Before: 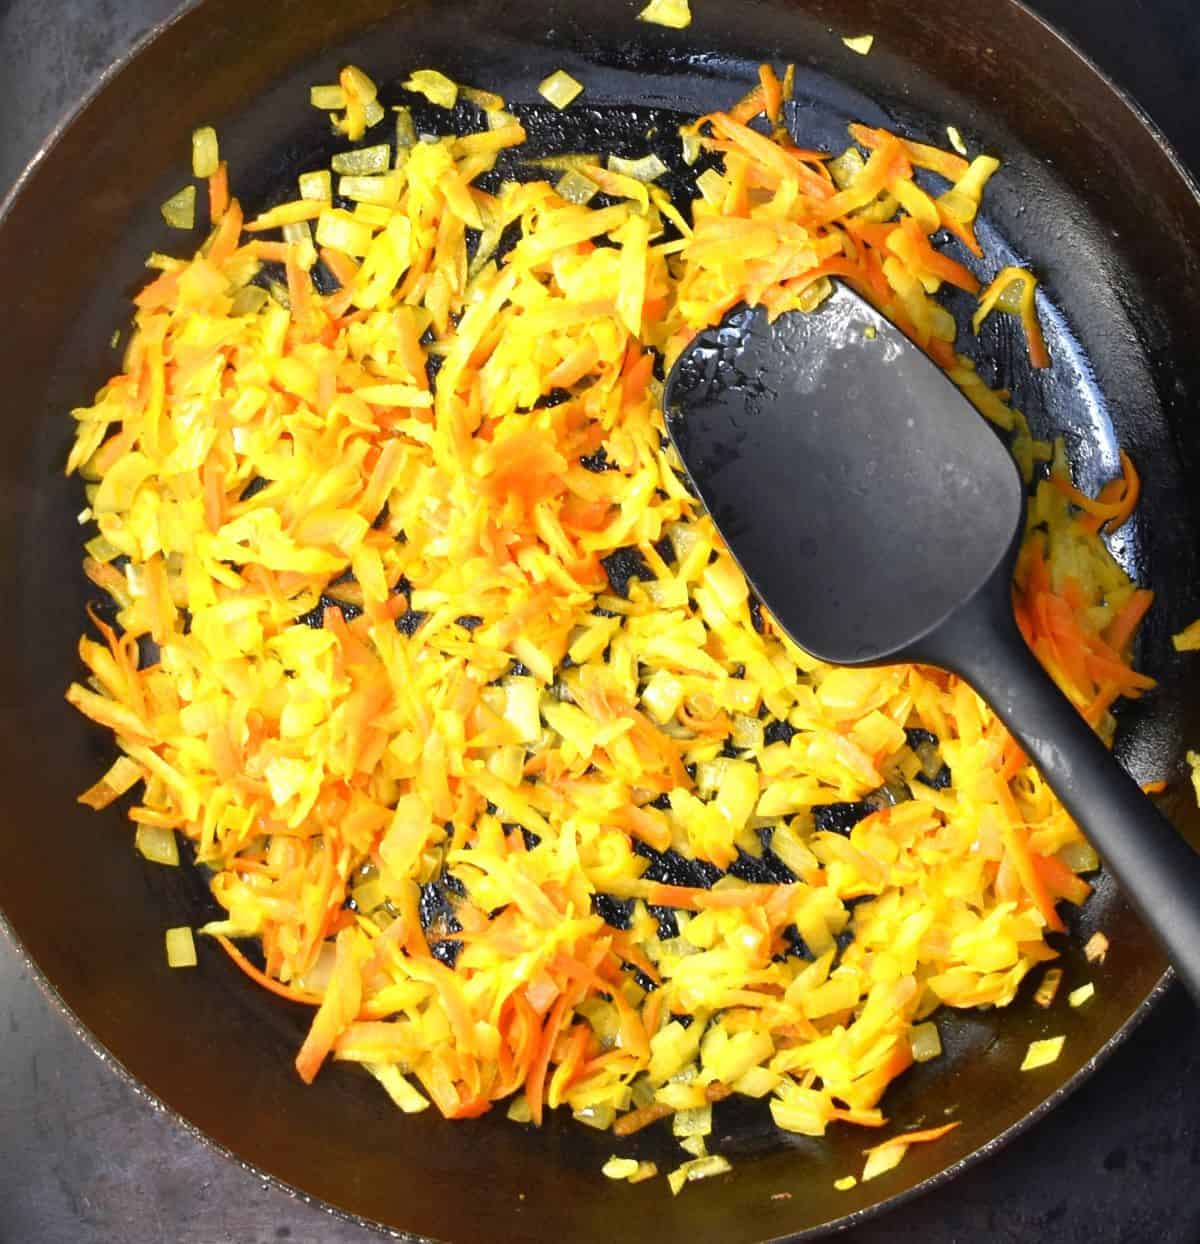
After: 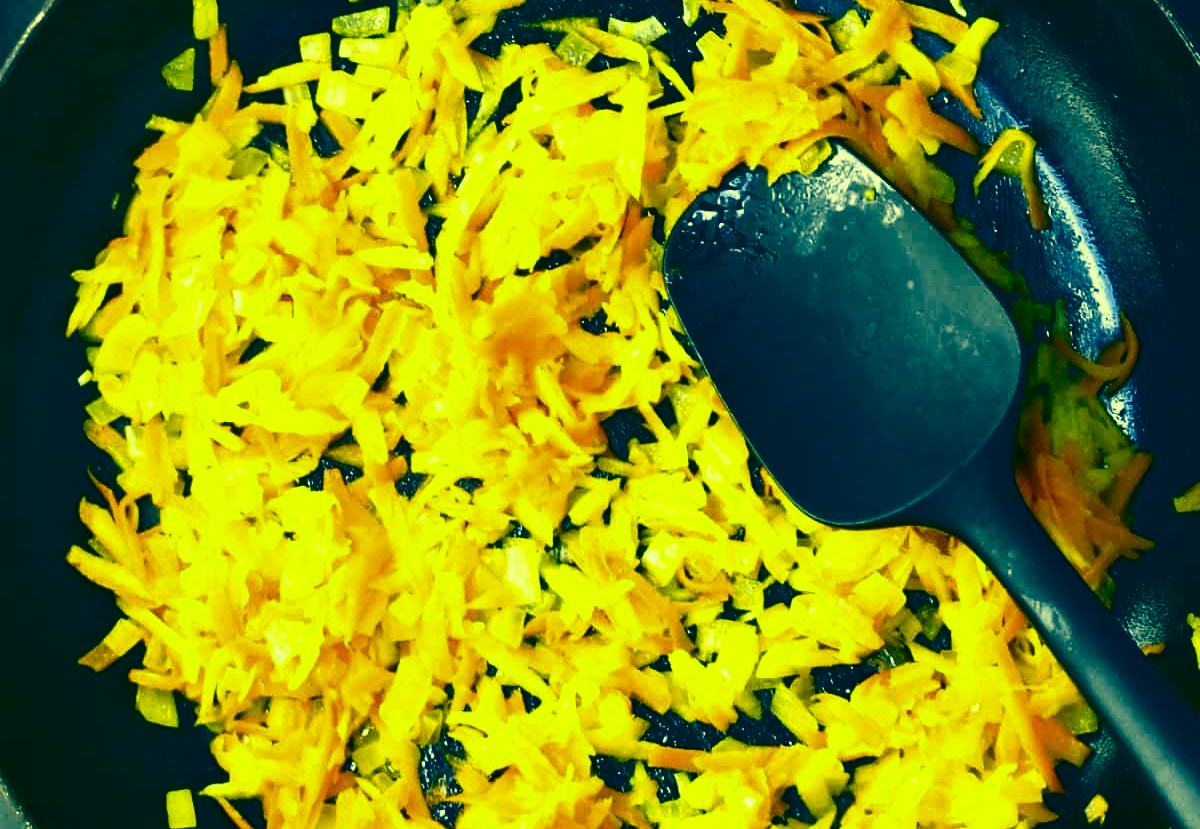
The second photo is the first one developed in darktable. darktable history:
contrast brightness saturation: contrast 0.24, brightness -0.24, saturation 0.14
color correction: highlights a* -15.58, highlights b* 40, shadows a* -40, shadows b* -26.18
crop: top 11.166%, bottom 22.168%
